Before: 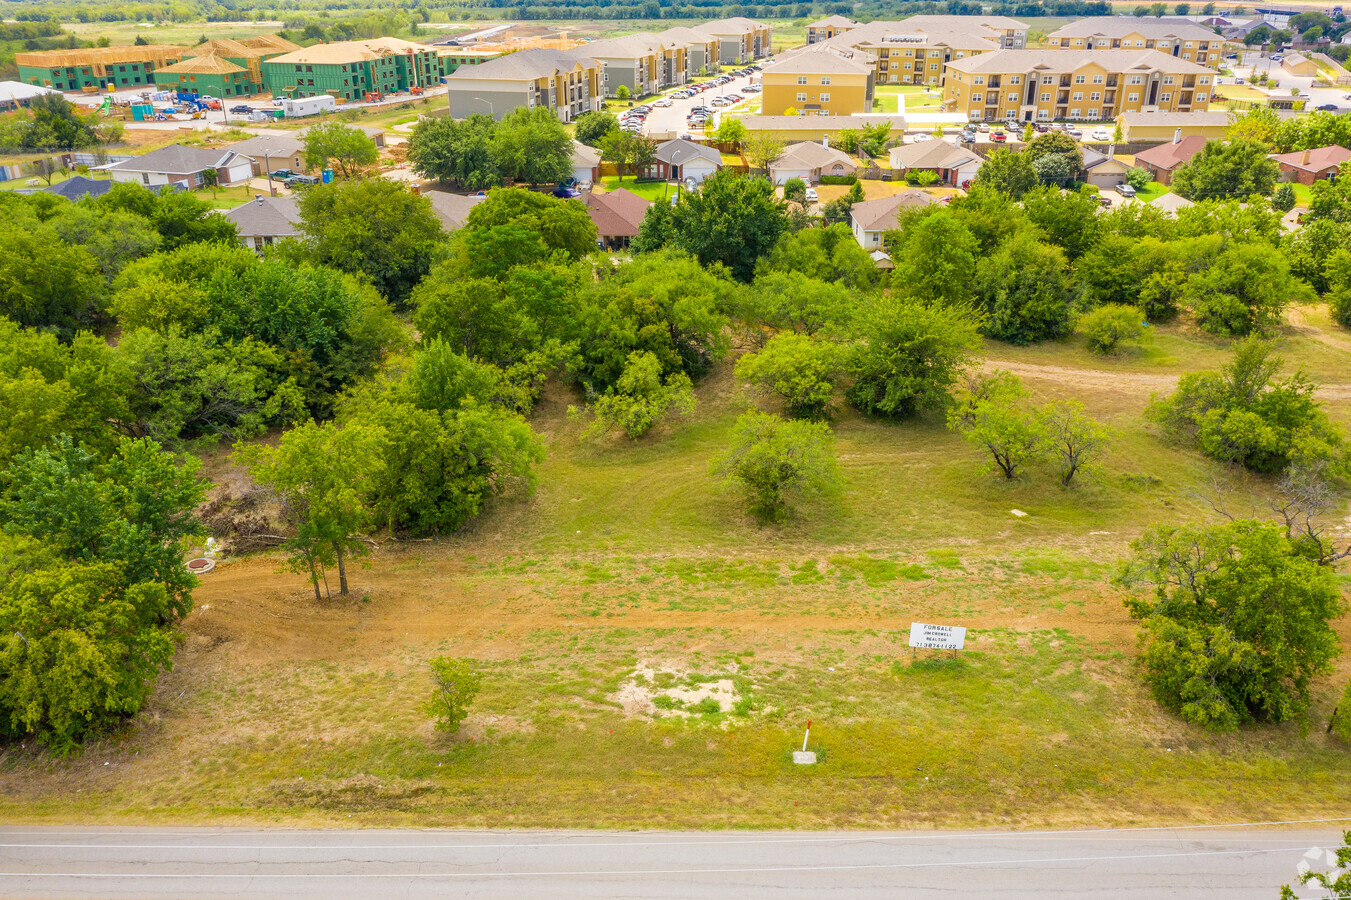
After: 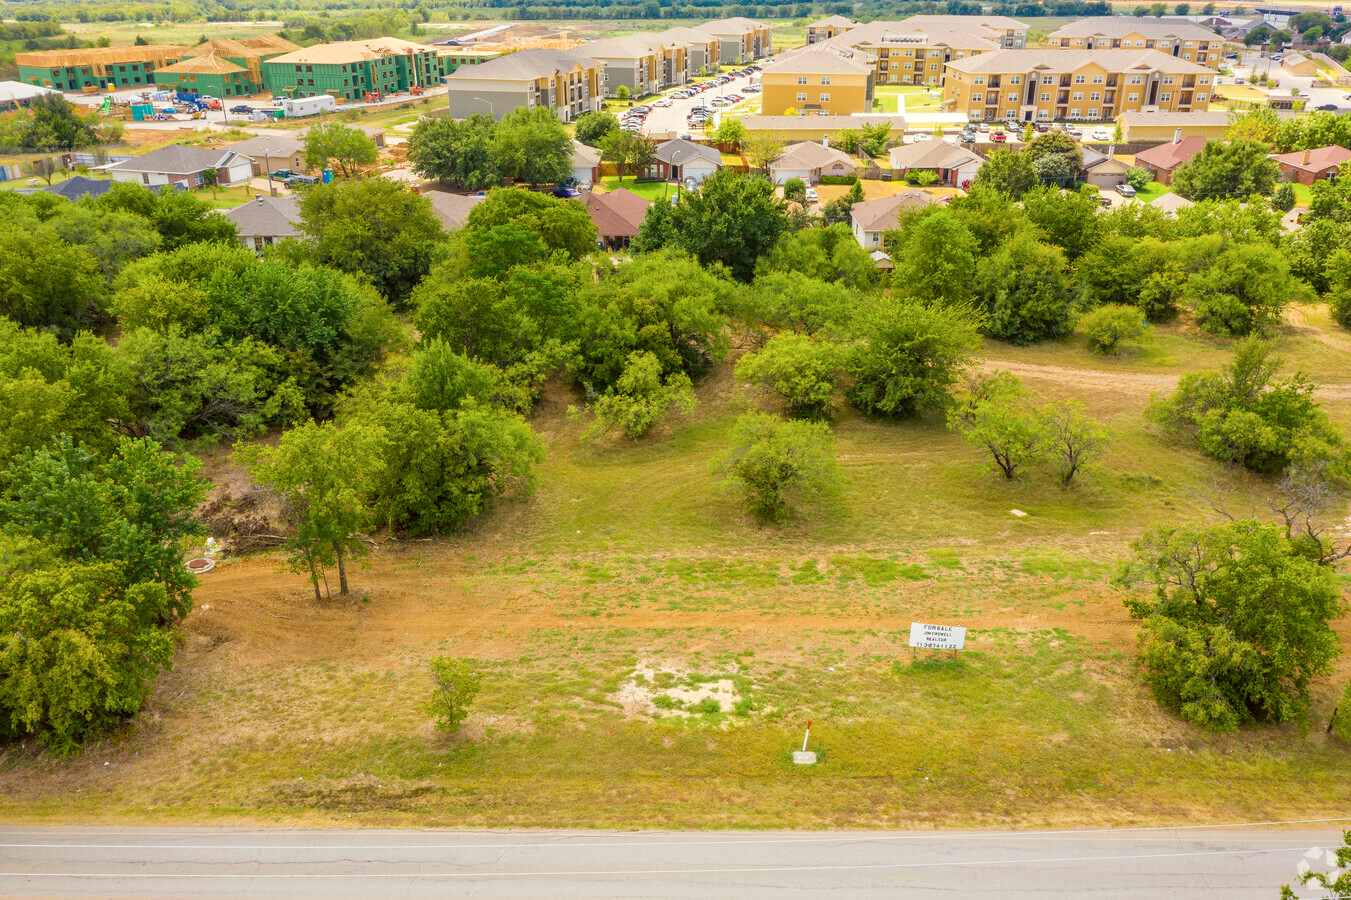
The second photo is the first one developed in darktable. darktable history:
white balance: red 1.045, blue 0.932
color balance: mode lift, gamma, gain (sRGB)
color correction: highlights a* -3.28, highlights b* -6.24, shadows a* 3.1, shadows b* 5.19
